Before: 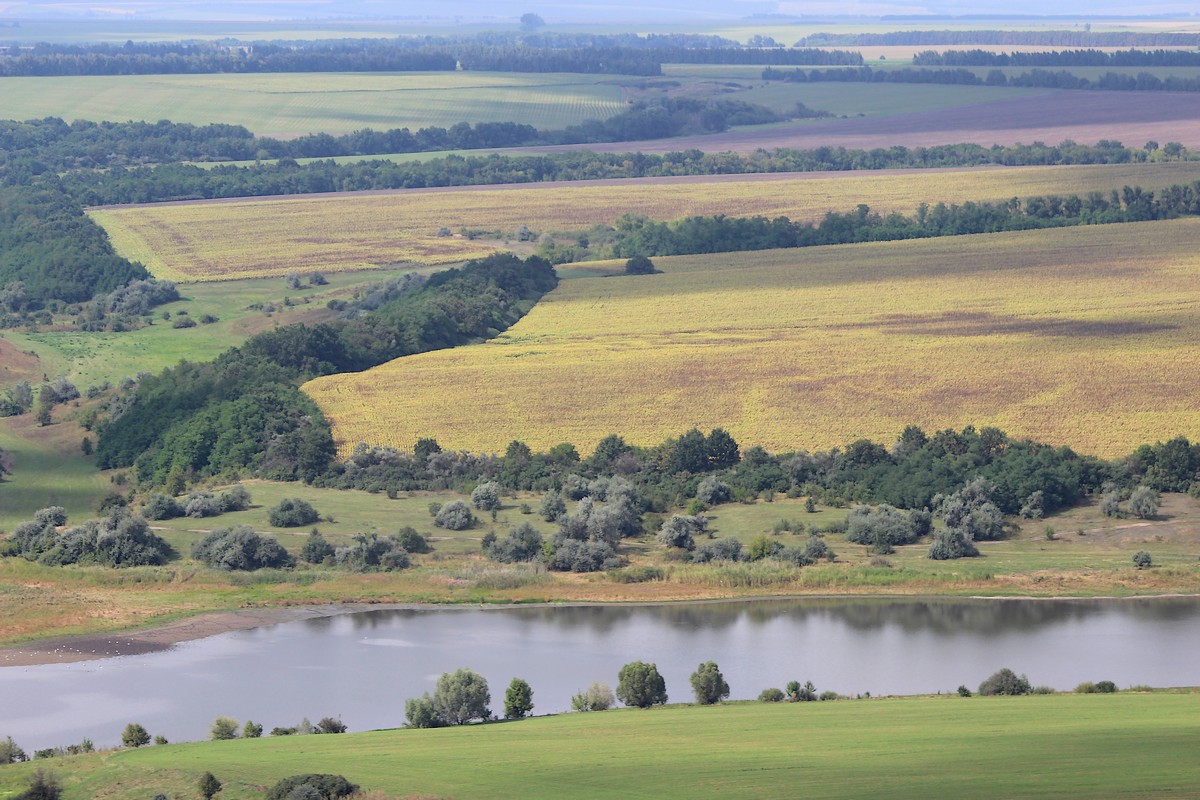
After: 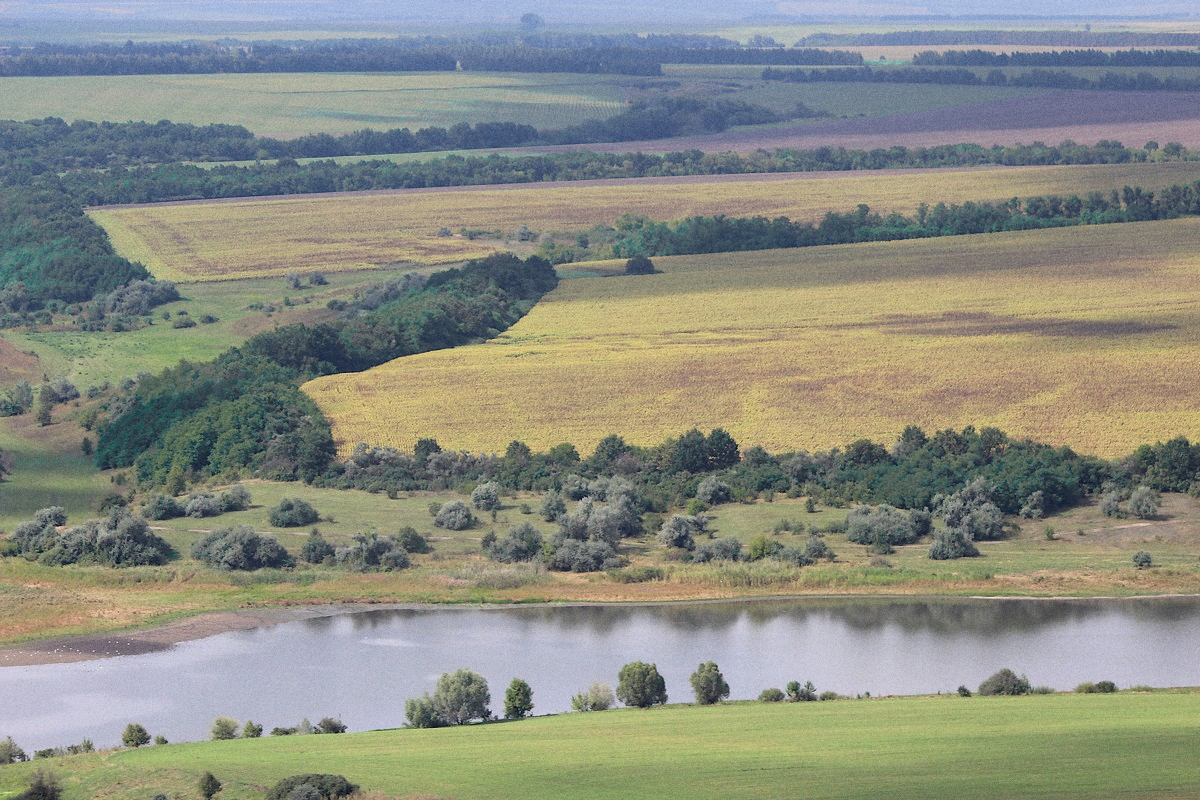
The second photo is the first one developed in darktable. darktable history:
graduated density: on, module defaults
shadows and highlights: radius 44.78, white point adjustment 6.64, compress 79.65%, highlights color adjustment 78.42%, soften with gaussian
color zones: curves: ch0 [(0.25, 0.5) (0.423, 0.5) (0.443, 0.5) (0.521, 0.756) (0.568, 0.5) (0.576, 0.5) (0.75, 0.5)]; ch1 [(0.25, 0.5) (0.423, 0.5) (0.443, 0.5) (0.539, 0.873) (0.624, 0.565) (0.631, 0.5) (0.75, 0.5)]
grain: coarseness 0.09 ISO
